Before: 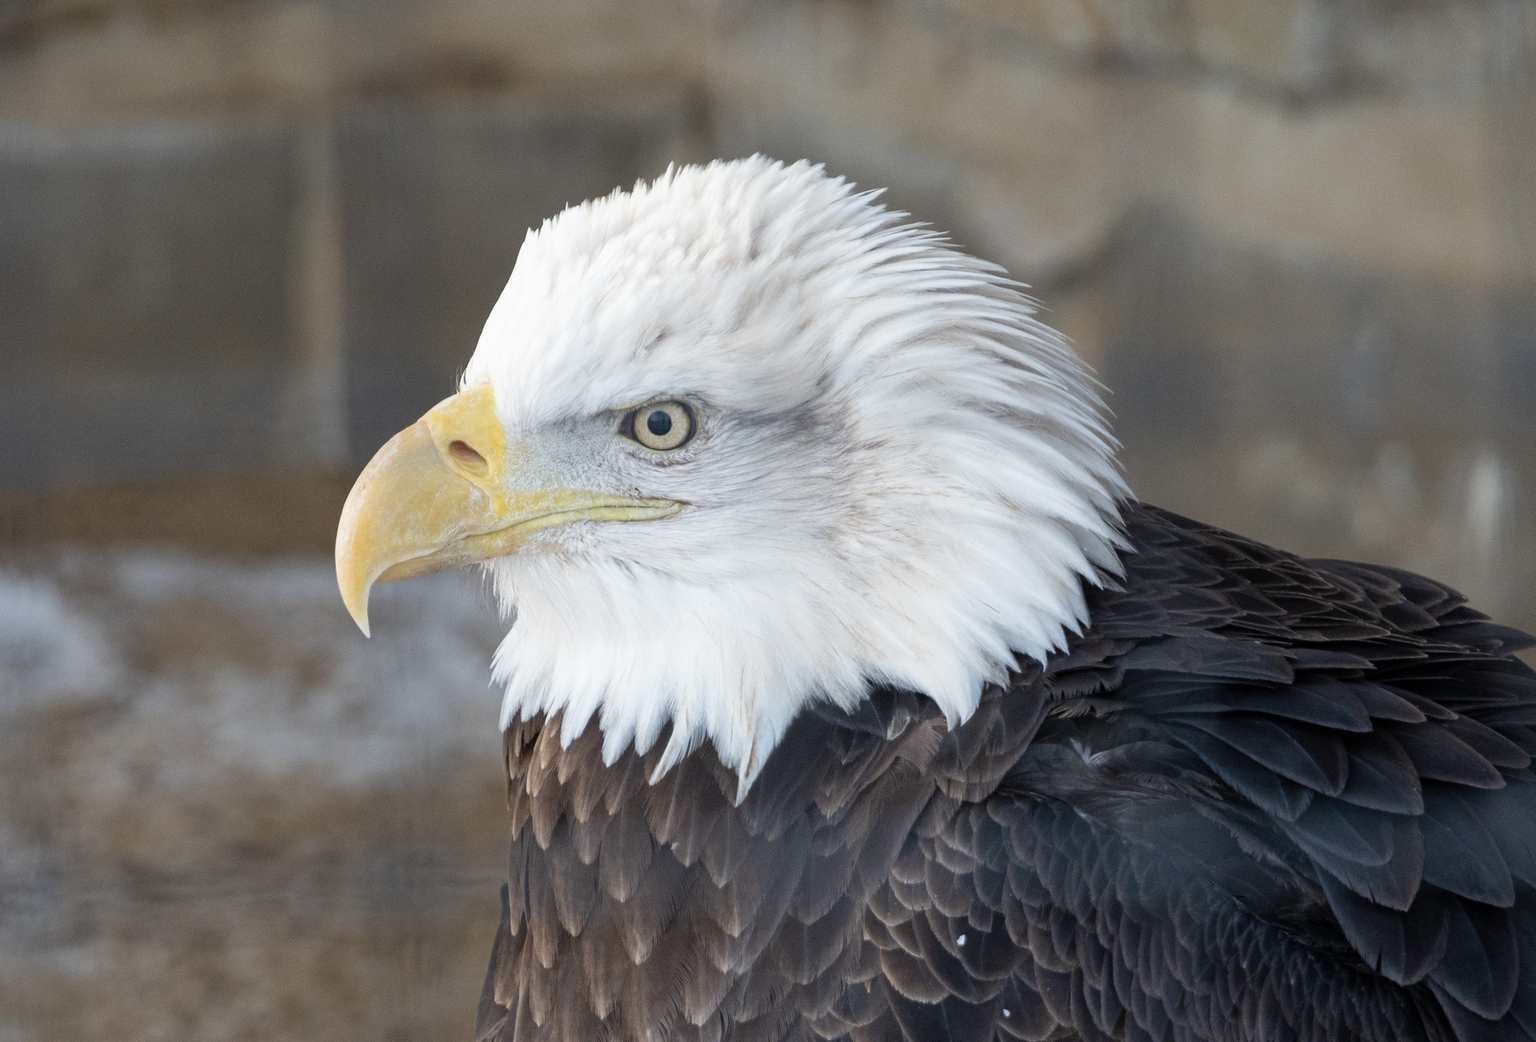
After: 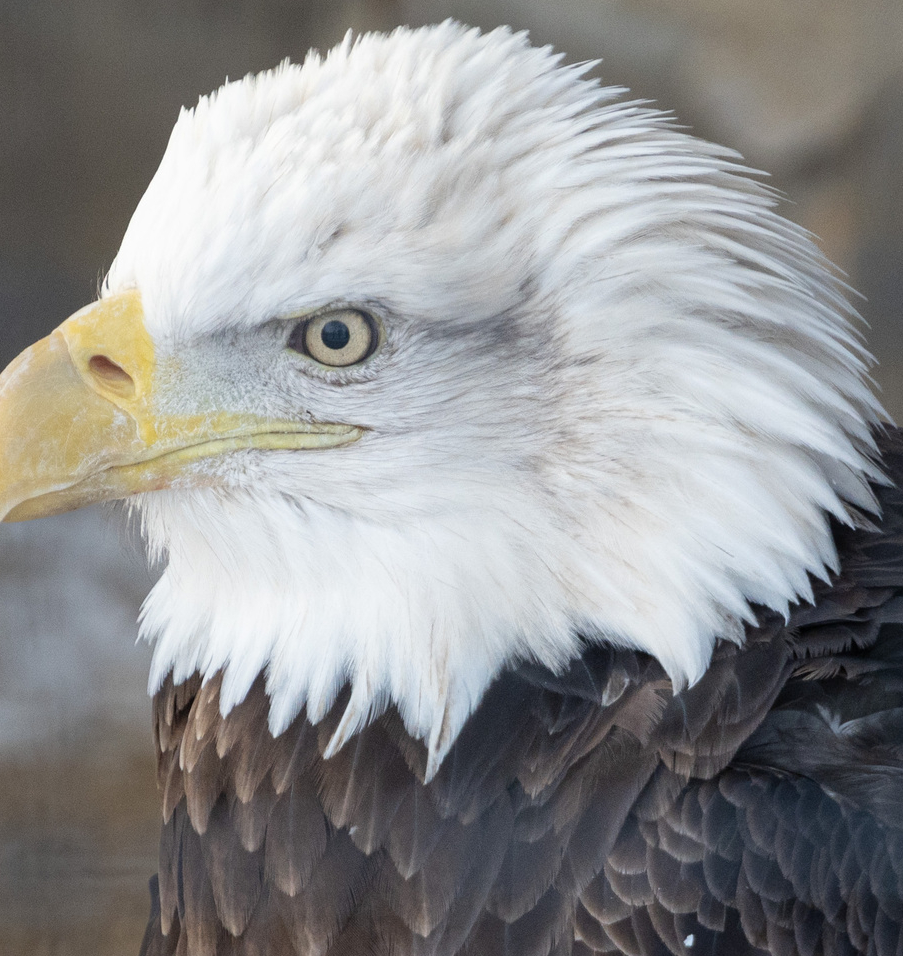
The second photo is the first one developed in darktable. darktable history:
crop and rotate: angle 0.018°, left 24.299%, top 13.204%, right 25.46%, bottom 8.46%
